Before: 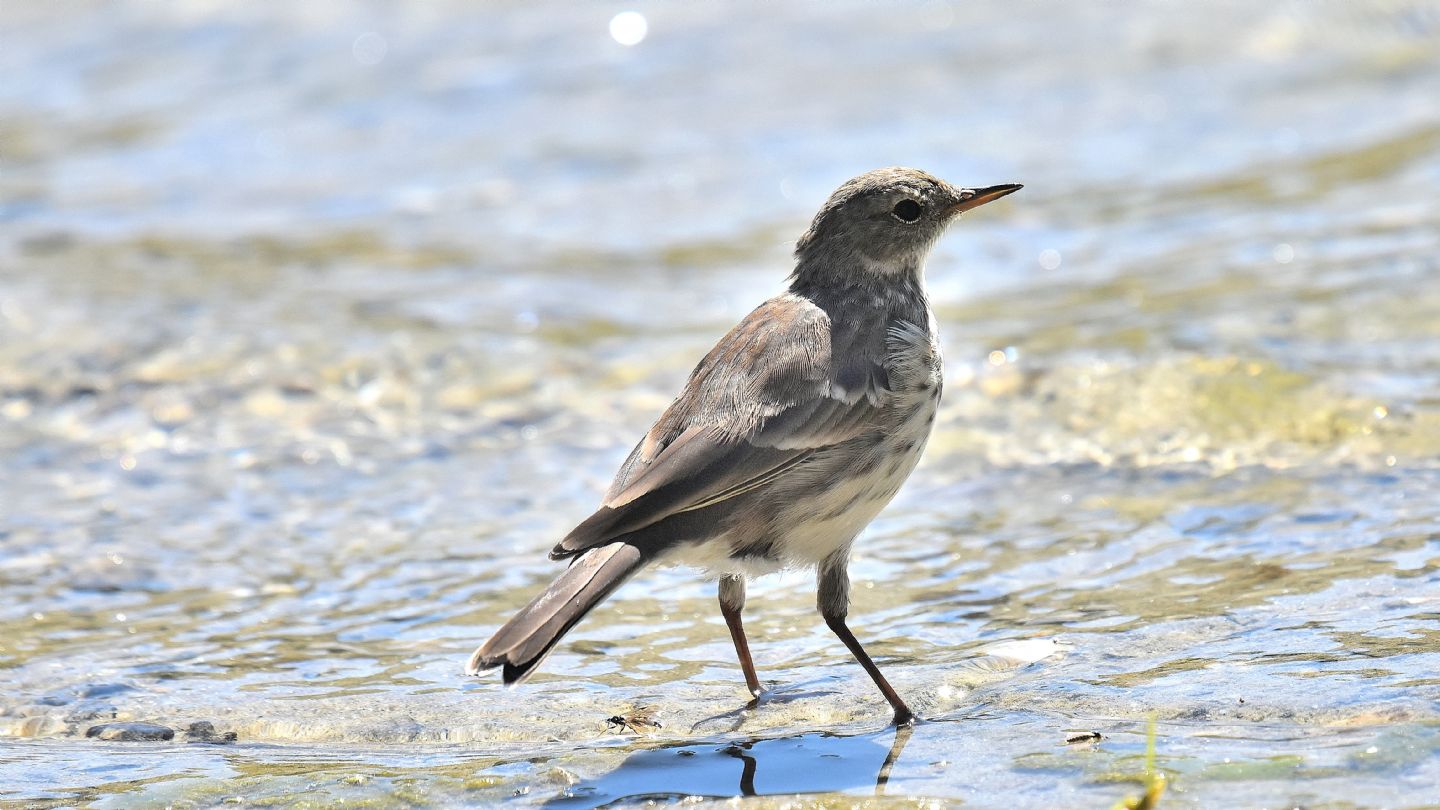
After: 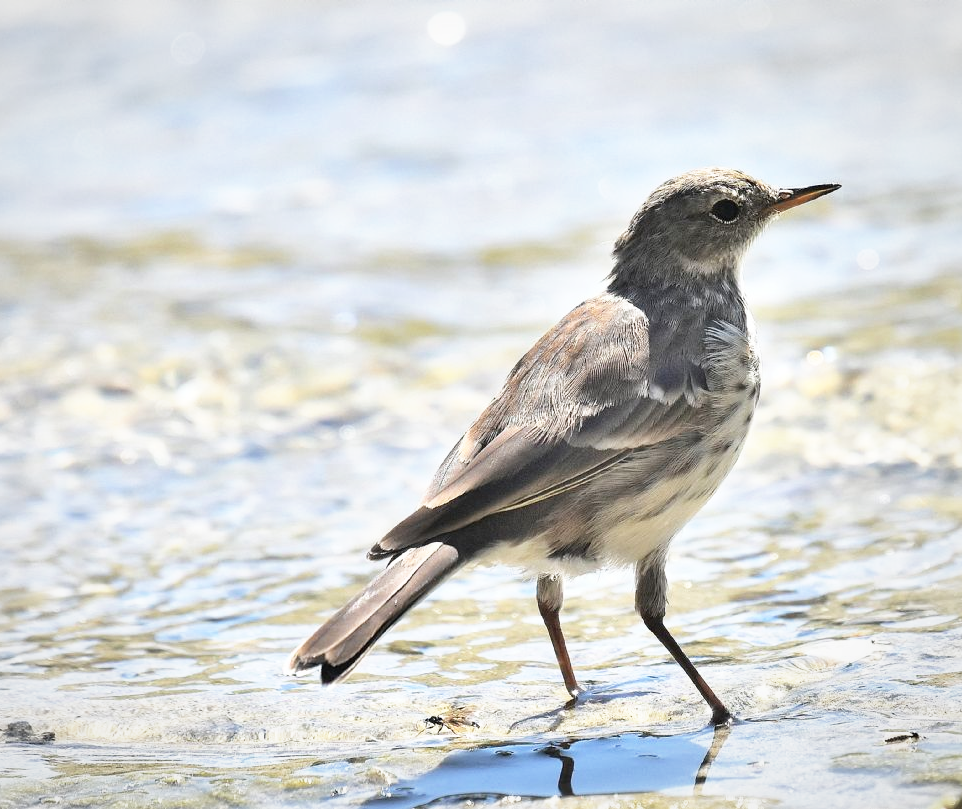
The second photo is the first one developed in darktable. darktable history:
crop and rotate: left 12.671%, right 20.519%
color correction: highlights b* -0.036
base curve: curves: ch0 [(0, 0) (0.688, 0.865) (1, 1)], exposure shift 0.01, preserve colors none
vignetting: brightness -0.164, automatic ratio true
